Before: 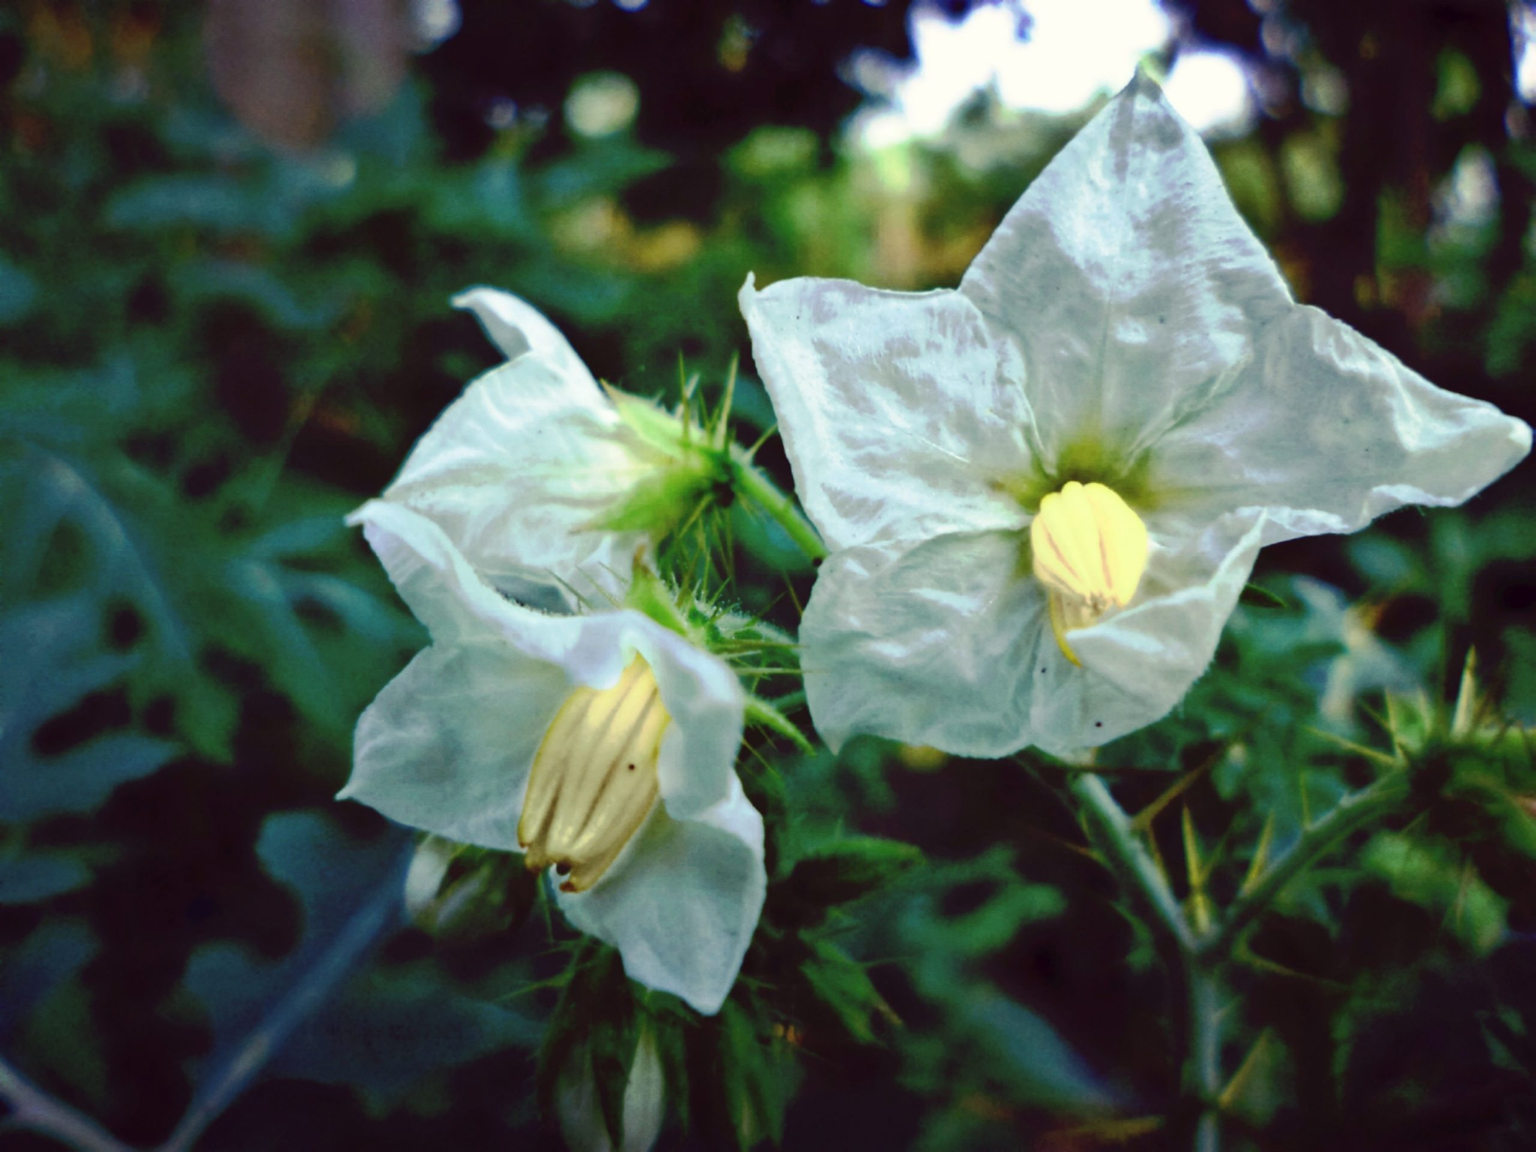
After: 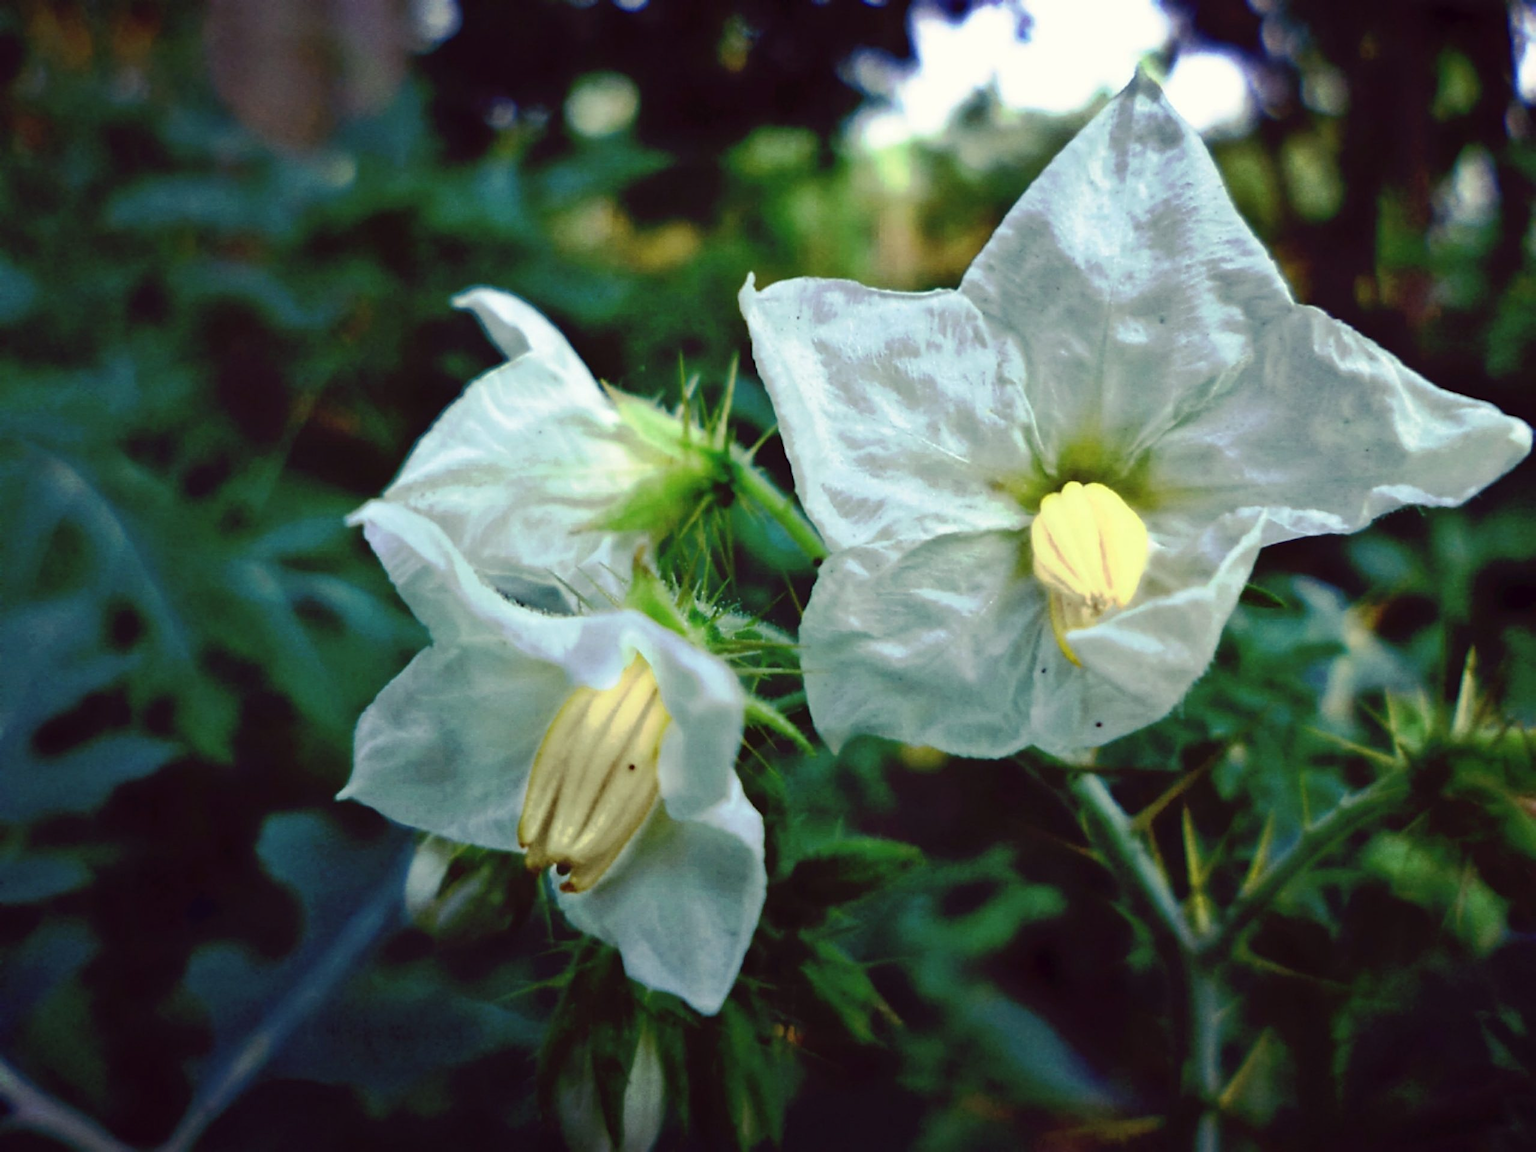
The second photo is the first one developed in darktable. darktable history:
sharpen: on, module defaults
base curve: curves: ch0 [(0, 0) (0.303, 0.277) (1, 1)]
